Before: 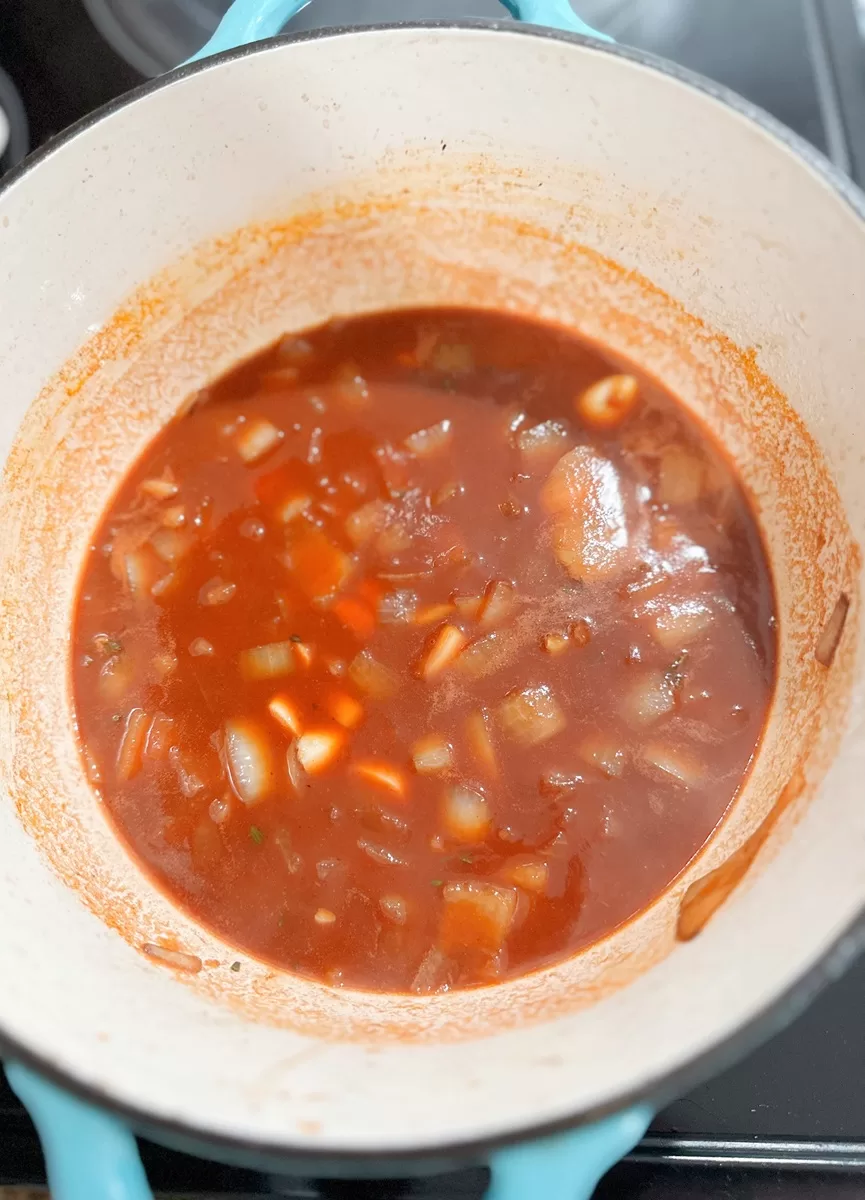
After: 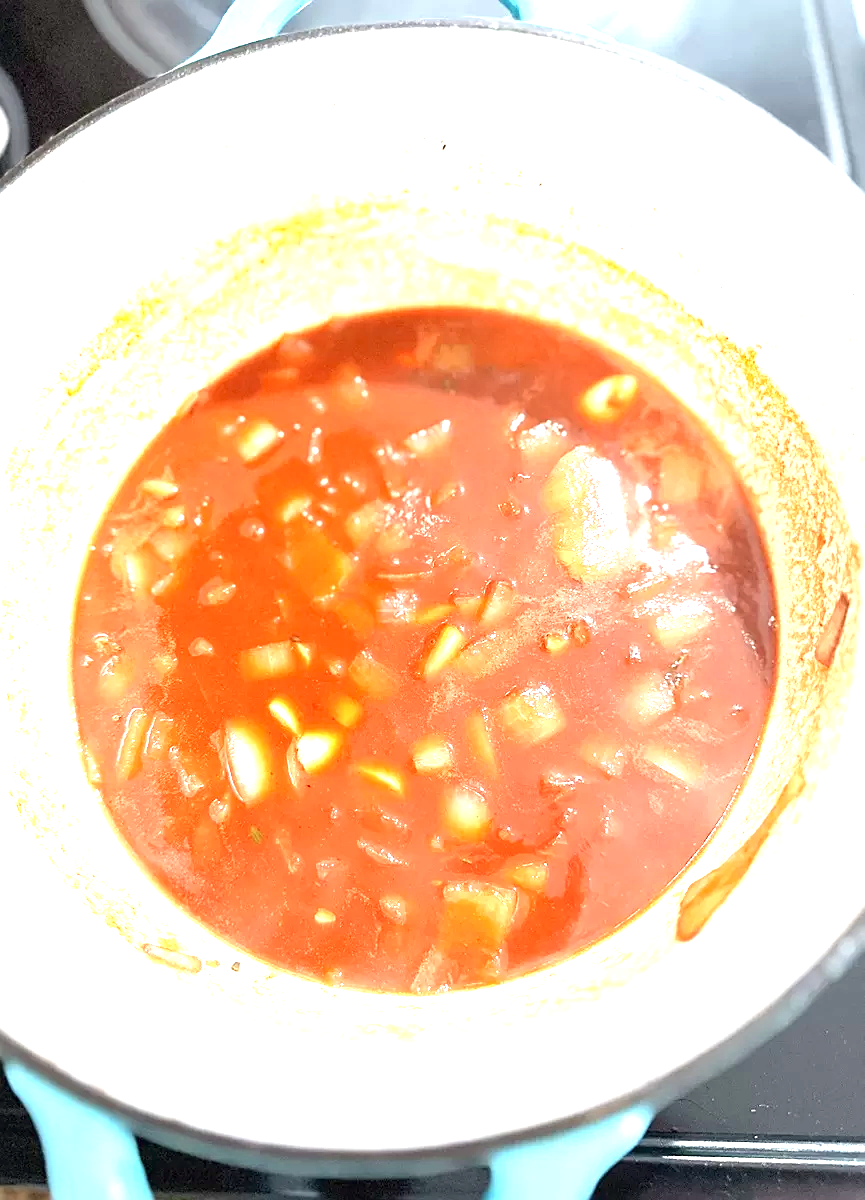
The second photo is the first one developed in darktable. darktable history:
exposure: black level correction 0, exposure 1.568 EV, compensate highlight preservation false
sharpen: on, module defaults
